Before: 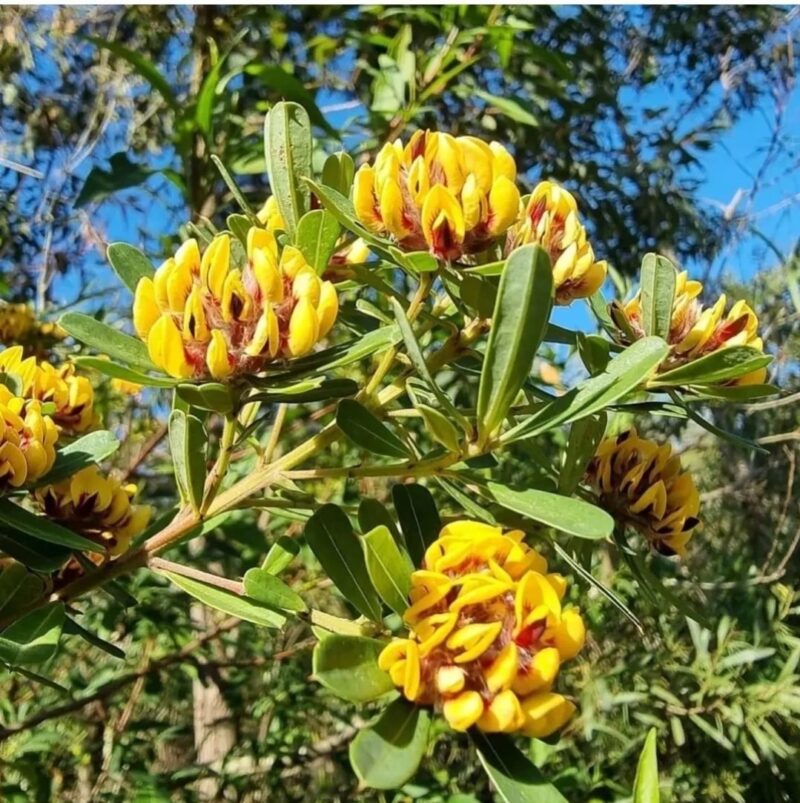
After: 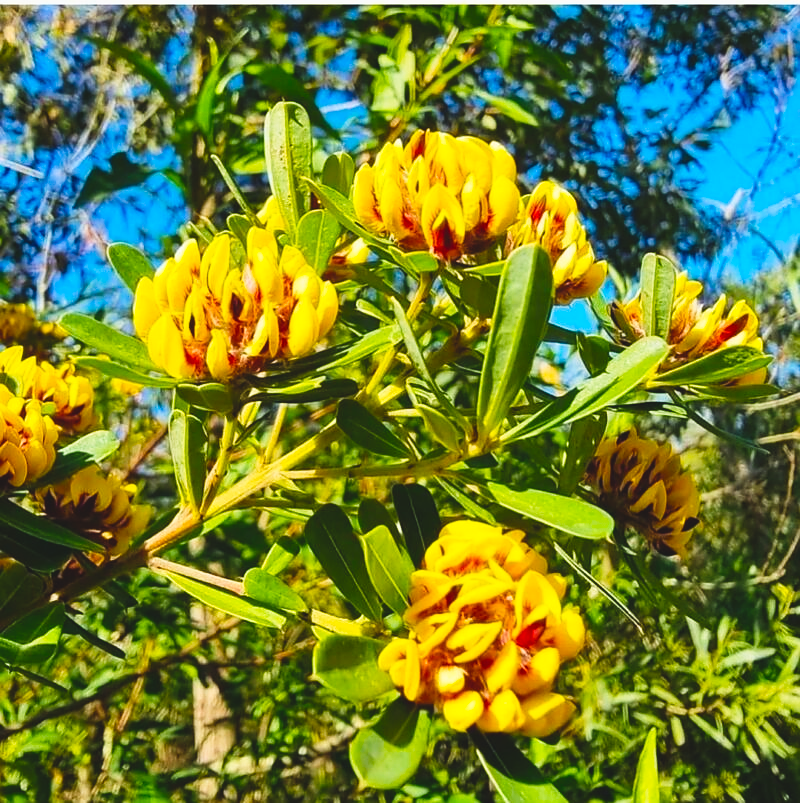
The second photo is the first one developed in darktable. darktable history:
color balance rgb: global offset › luminance 1.972%, linear chroma grading › global chroma 14.386%, perceptual saturation grading › global saturation 25.683%, global vibrance 20%
tone curve: curves: ch0 [(0, 0.011) (0.053, 0.026) (0.174, 0.115) (0.416, 0.417) (0.697, 0.758) (0.852, 0.902) (0.991, 0.981)]; ch1 [(0, 0) (0.264, 0.22) (0.407, 0.373) (0.463, 0.457) (0.492, 0.5) (0.512, 0.511) (0.54, 0.543) (0.585, 0.617) (0.659, 0.686) (0.78, 0.8) (1, 1)]; ch2 [(0, 0) (0.438, 0.449) (0.473, 0.469) (0.503, 0.5) (0.523, 0.534) (0.562, 0.591) (0.612, 0.627) (0.701, 0.707) (1, 1)], preserve colors none
sharpen: radius 0.973, amount 0.609
